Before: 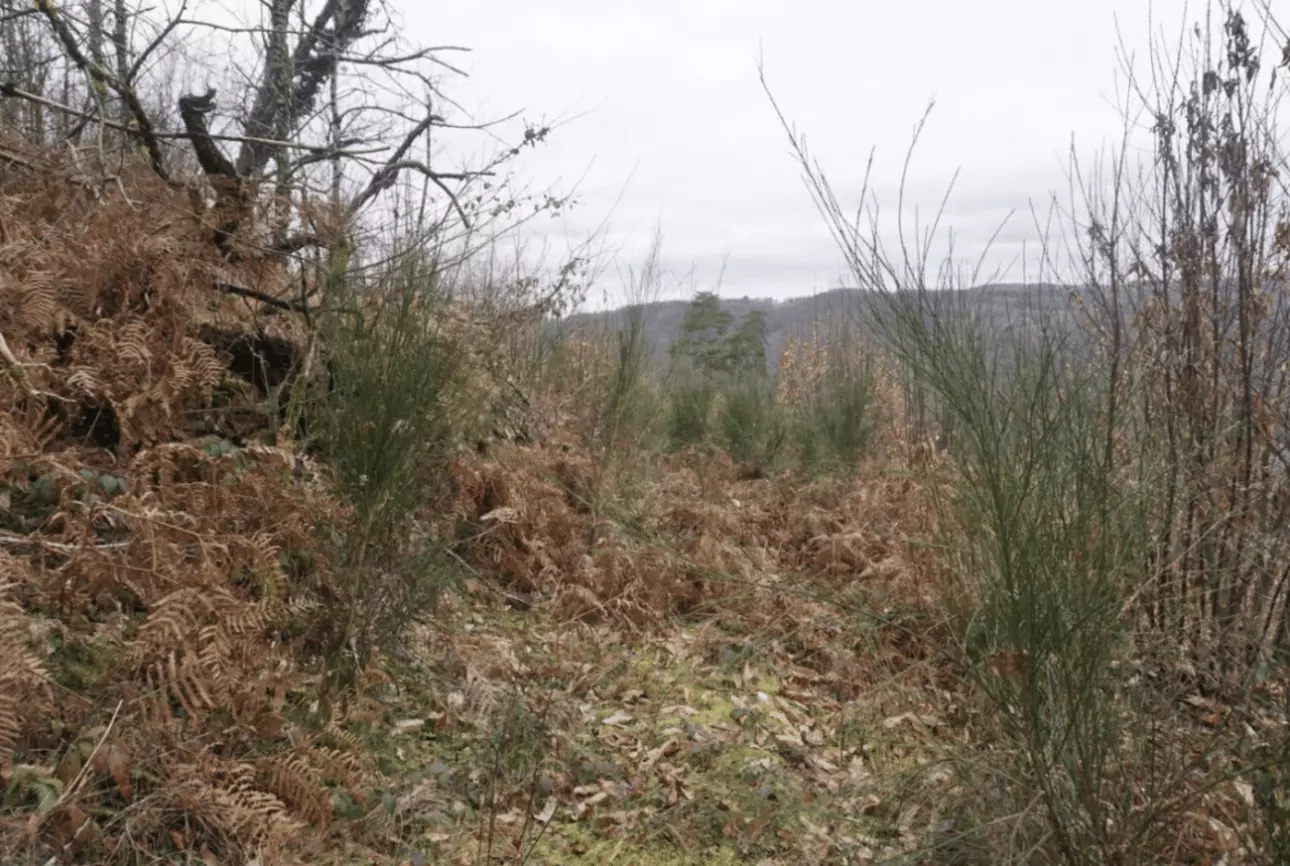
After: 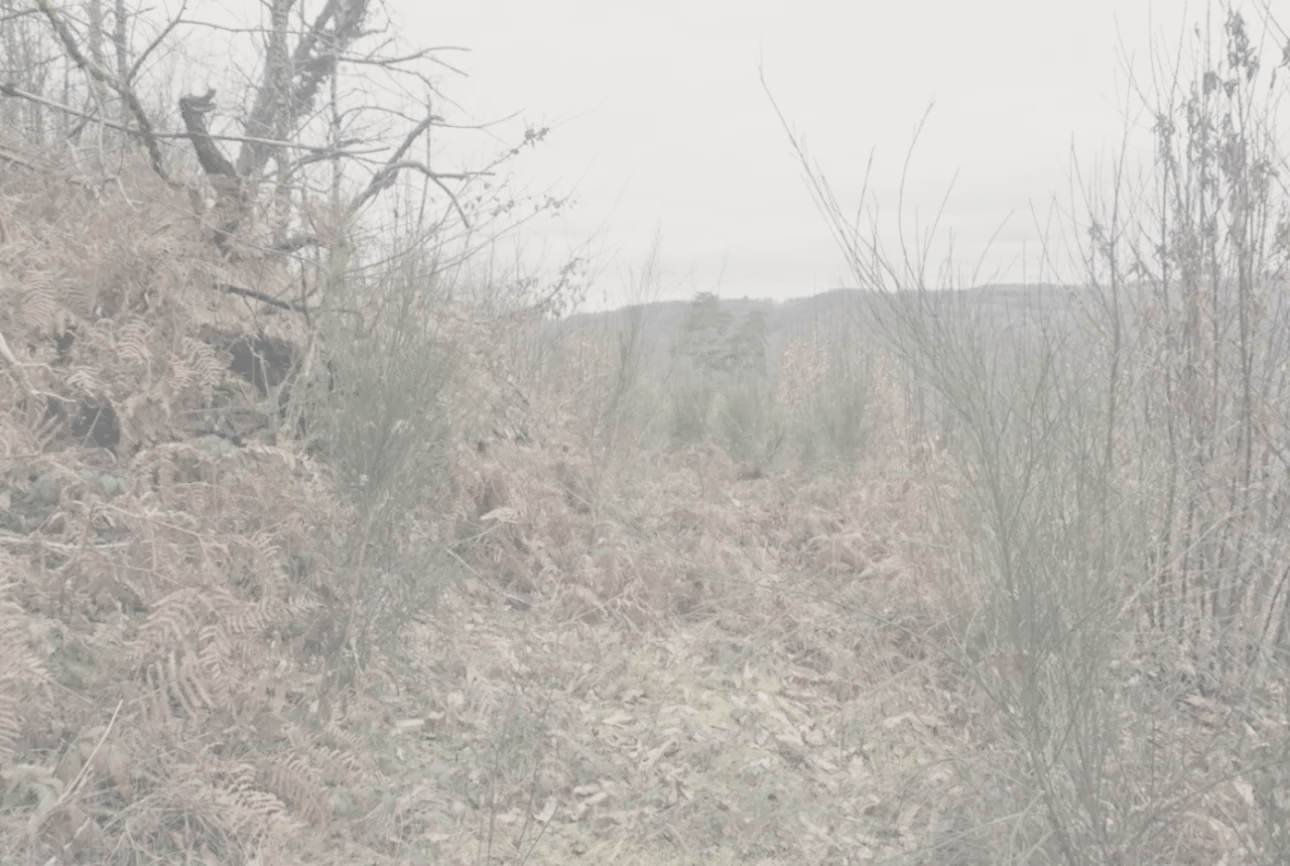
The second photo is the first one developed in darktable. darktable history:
contrast brightness saturation: contrast -0.322, brightness 0.762, saturation -0.768
haze removal: compatibility mode true, adaptive false
color correction: highlights a* 0.187, highlights b* 2.69, shadows a* -0.842, shadows b* -4.17
tone equalizer: on, module defaults
